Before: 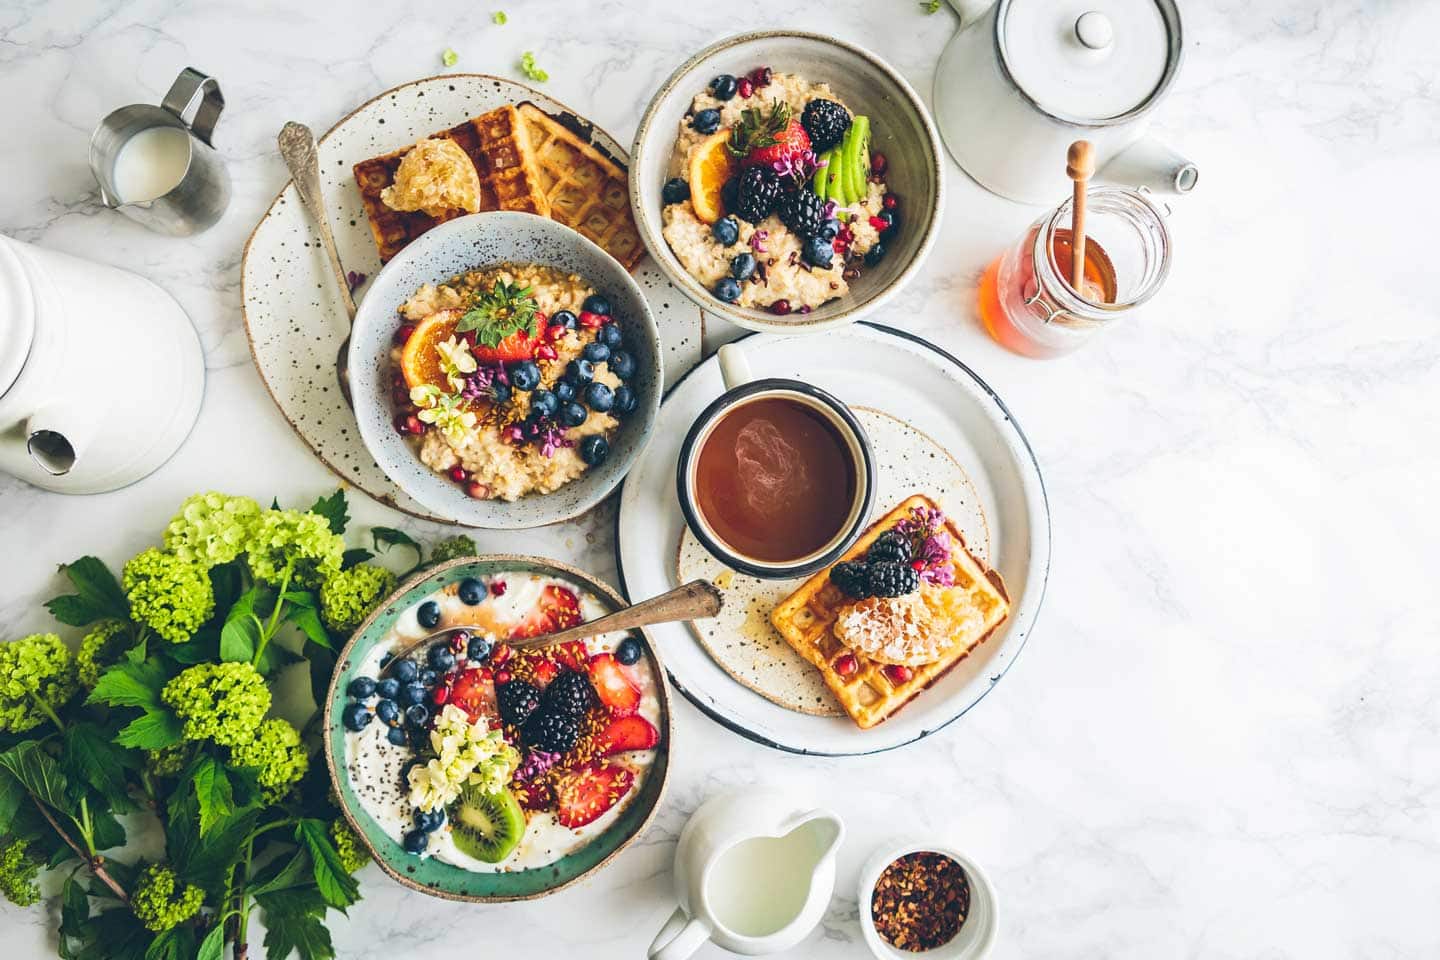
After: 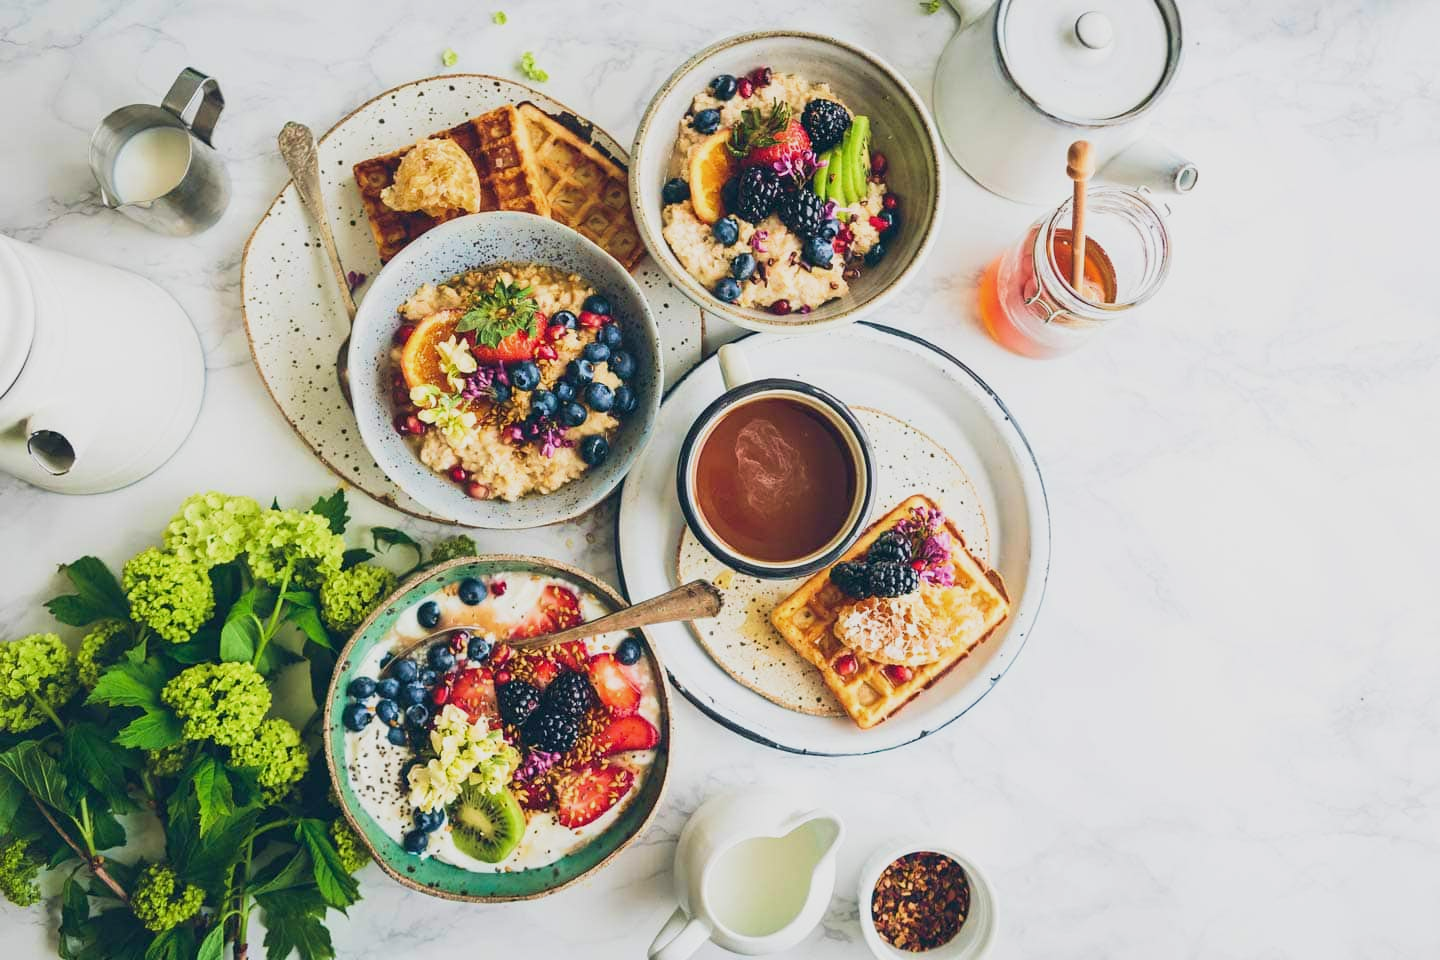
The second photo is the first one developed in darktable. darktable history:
sigmoid: contrast 1.22, skew 0.65
velvia: on, module defaults
